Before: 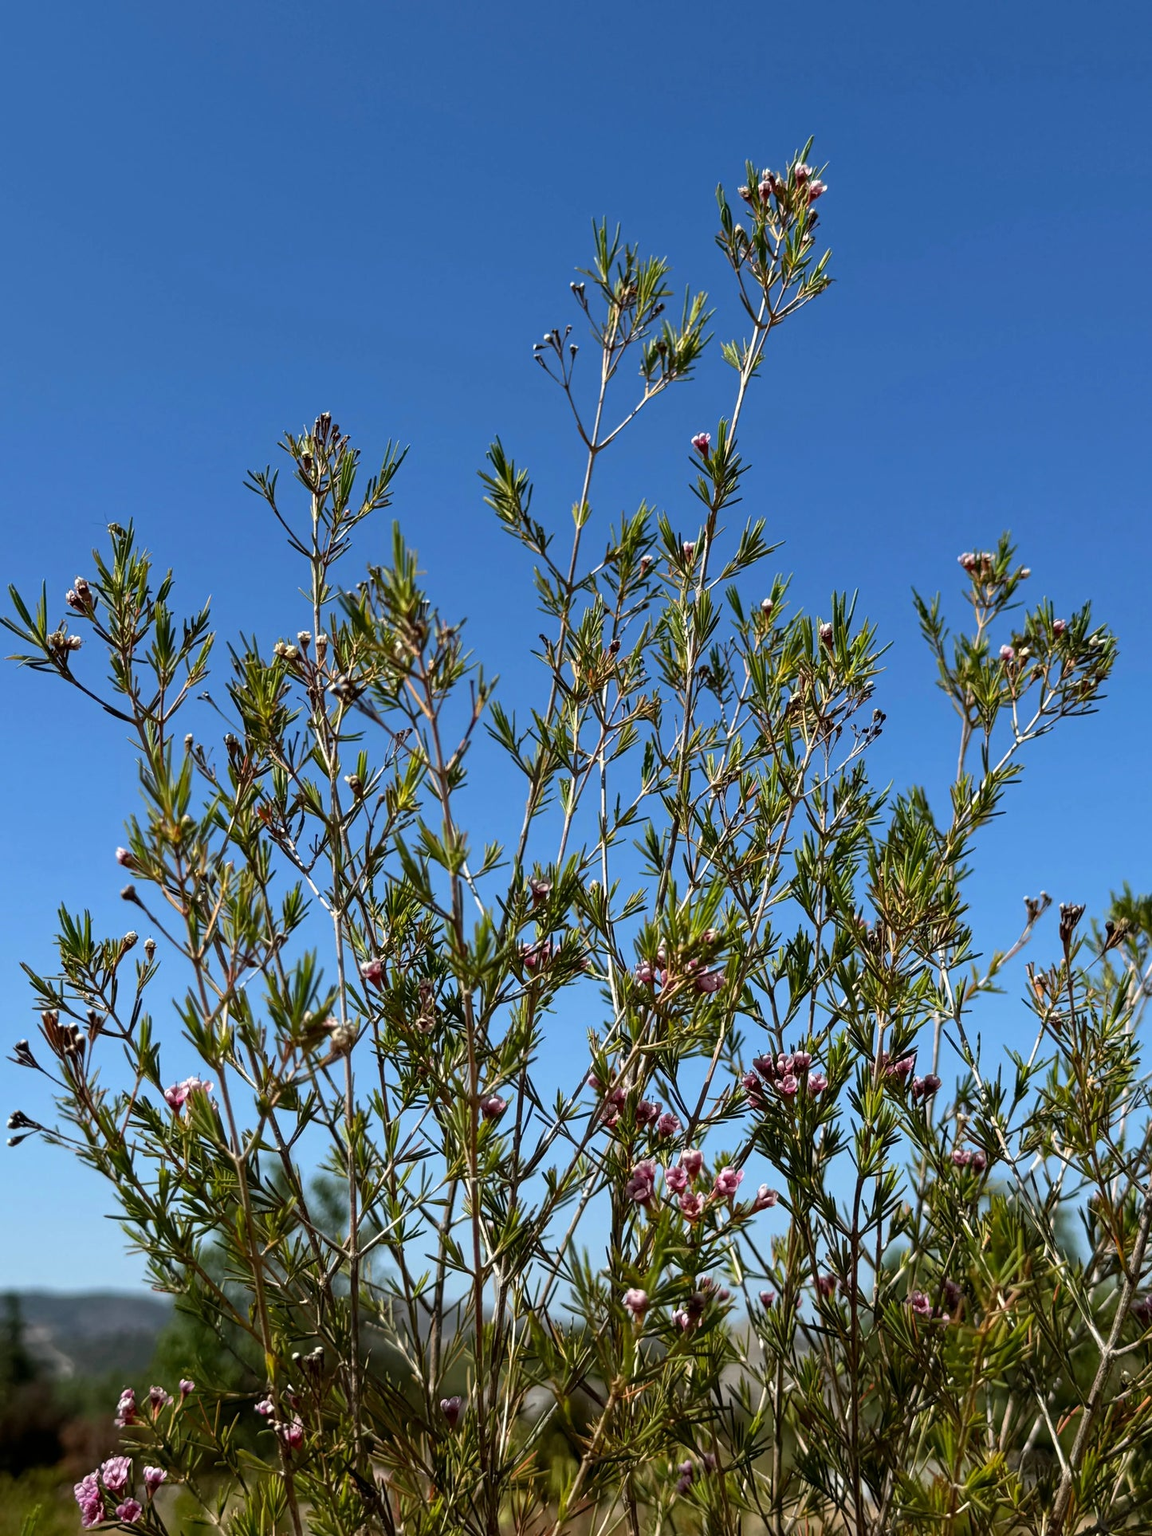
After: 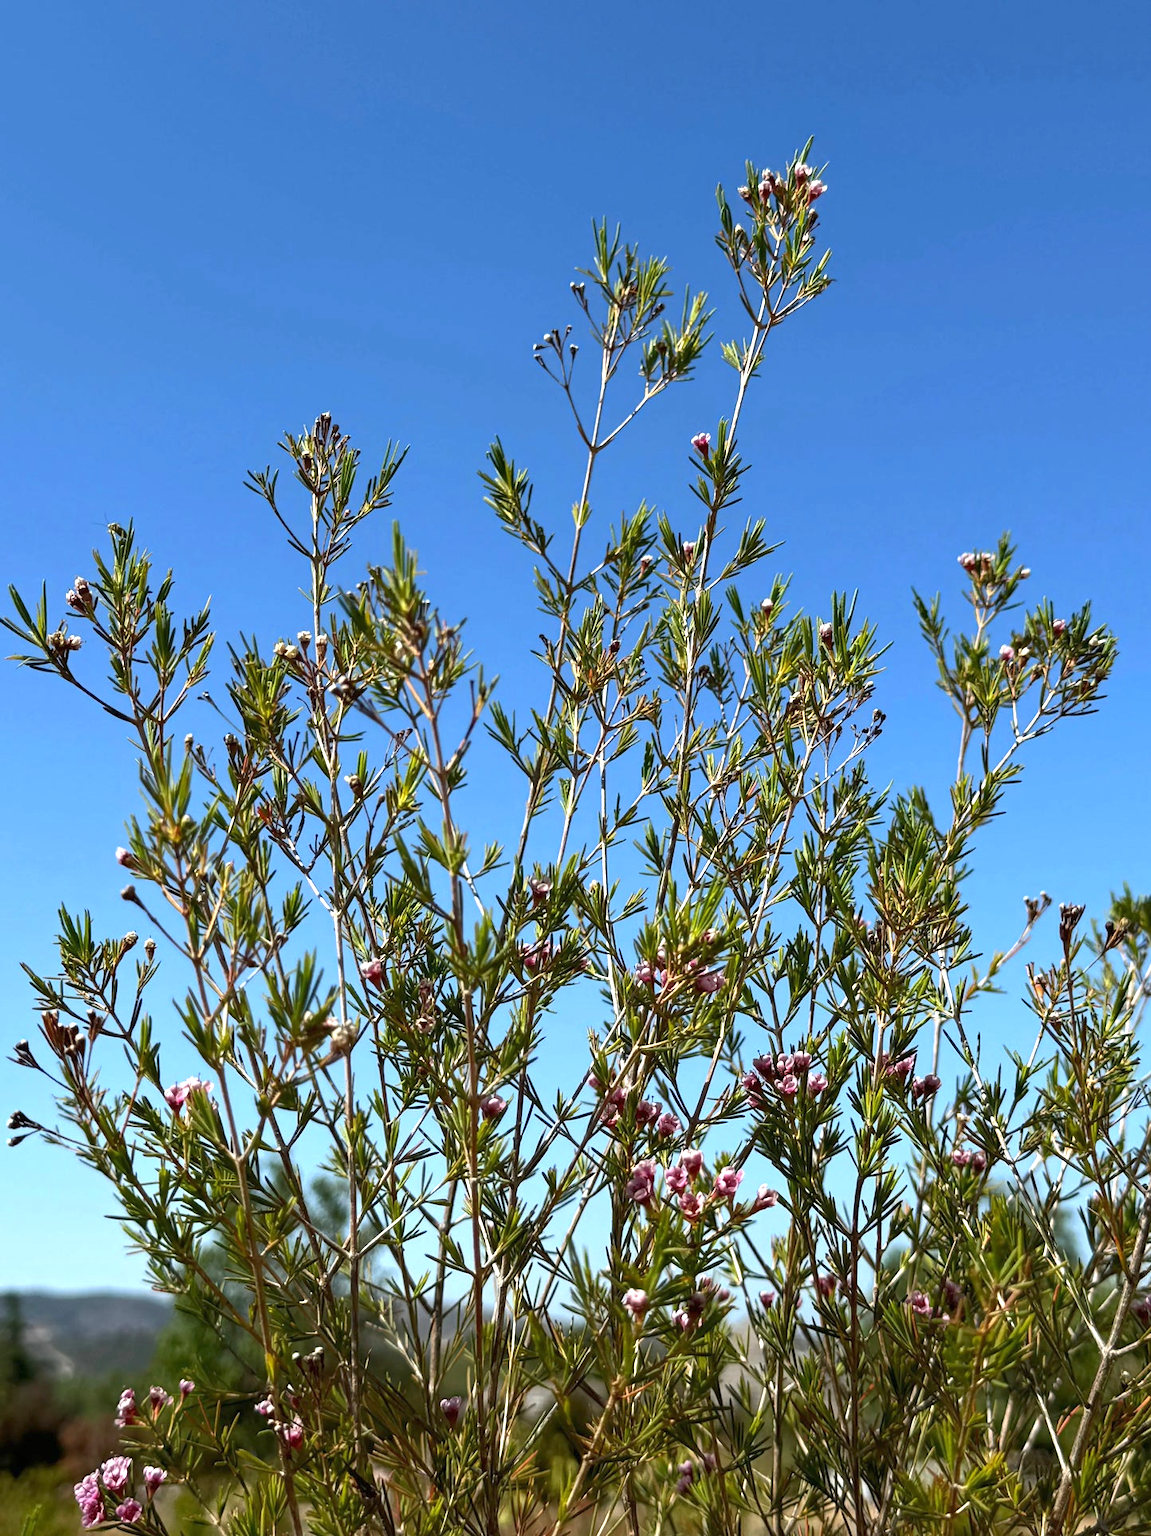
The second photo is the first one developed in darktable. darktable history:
exposure: black level correction 0, exposure 0.89 EV, compensate exposure bias true, compensate highlight preservation false
tone equalizer: -8 EV 0.252 EV, -7 EV 0.393 EV, -6 EV 0.391 EV, -5 EV 0.259 EV, -3 EV -0.245 EV, -2 EV -0.423 EV, -1 EV -0.44 EV, +0 EV -0.237 EV
